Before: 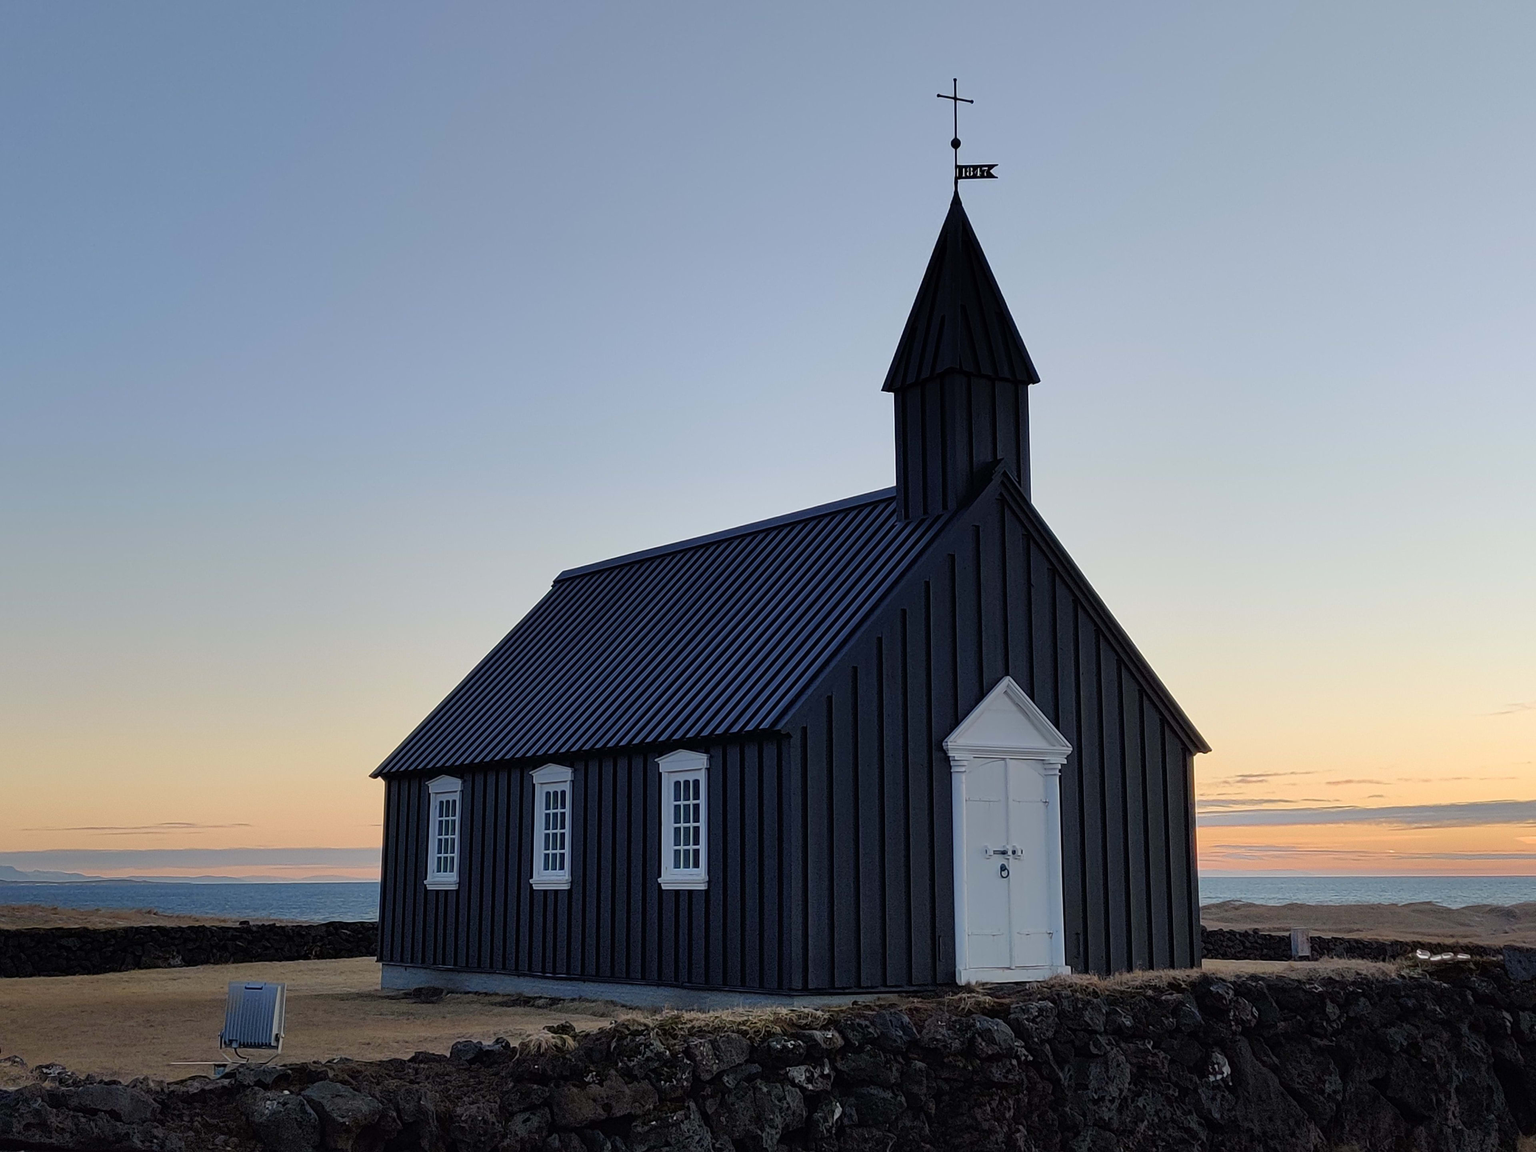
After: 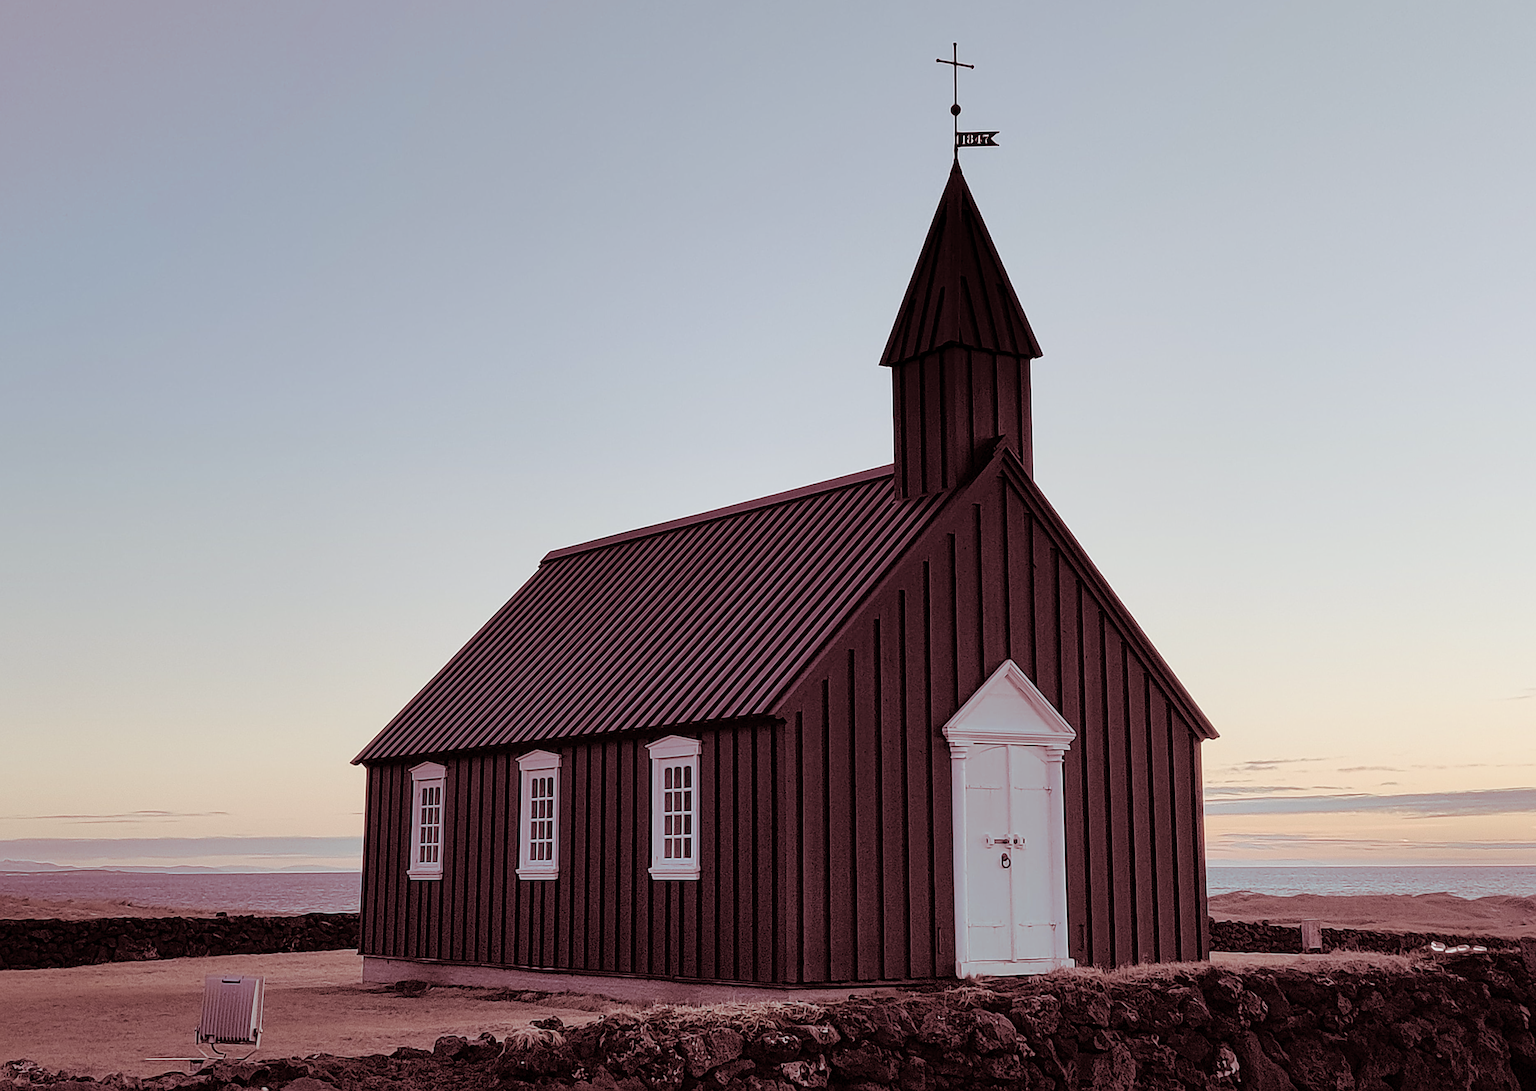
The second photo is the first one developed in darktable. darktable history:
contrast brightness saturation: brightness 0.18, saturation -0.5
filmic rgb: black relative exposure -11.35 EV, white relative exposure 3.22 EV, hardness 6.76, color science v6 (2022)
crop: left 1.964%, top 3.251%, right 1.122%, bottom 4.933%
local contrast: highlights 100%, shadows 100%, detail 120%, midtone range 0.2
sharpen: on, module defaults
color balance rgb: perceptual saturation grading › global saturation 20%, perceptual saturation grading › highlights -25%, perceptual saturation grading › shadows 25%
split-toning: highlights › hue 187.2°, highlights › saturation 0.83, balance -68.05, compress 56.43%
